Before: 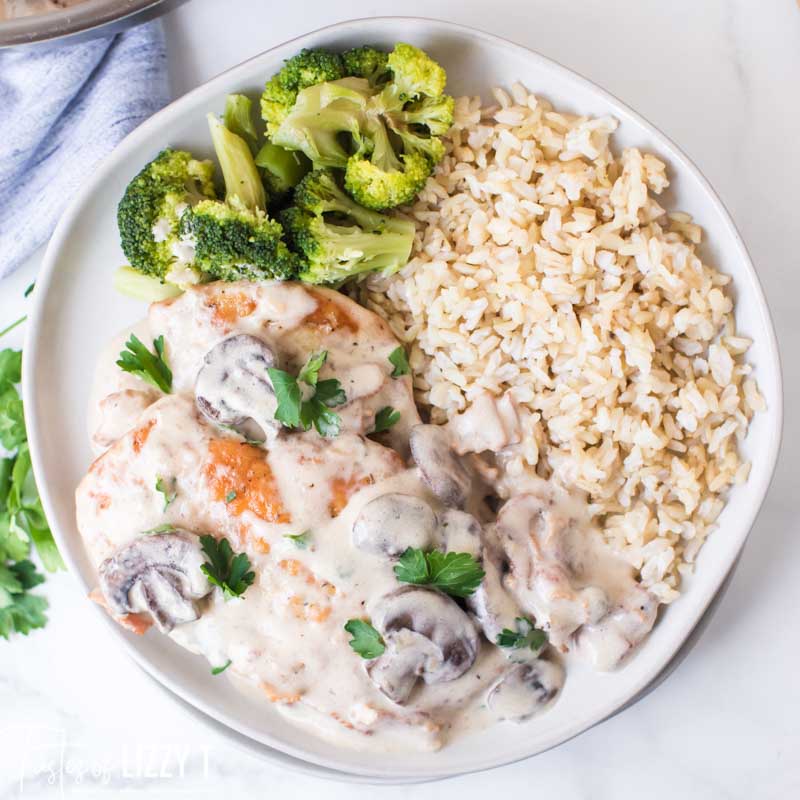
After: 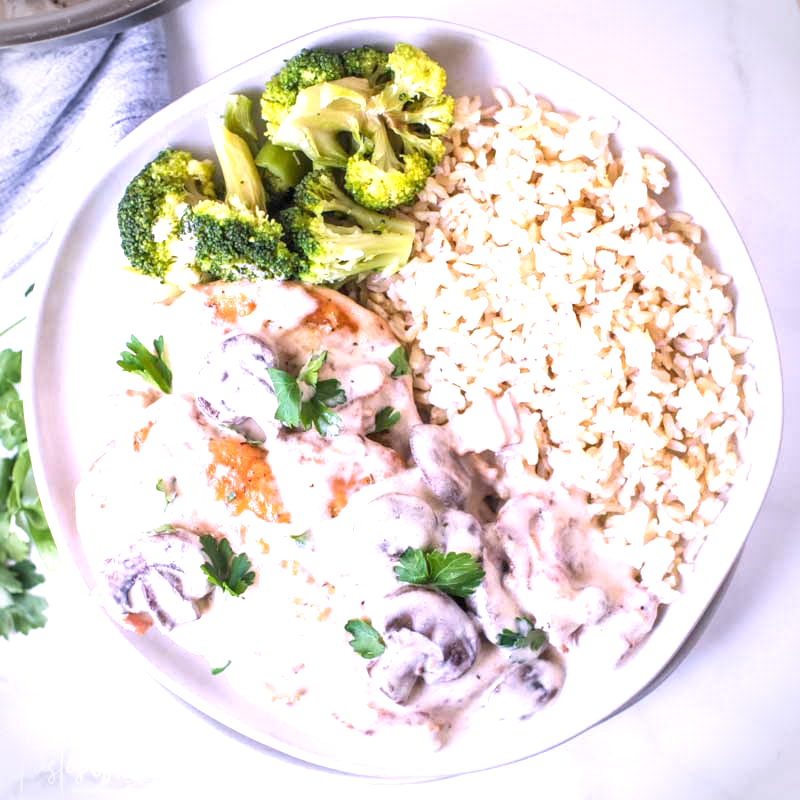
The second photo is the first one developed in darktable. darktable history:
local contrast: on, module defaults
vignetting: on, module defaults
white balance: red 1.042, blue 1.17
exposure: exposure 0.722 EV, compensate highlight preservation false
